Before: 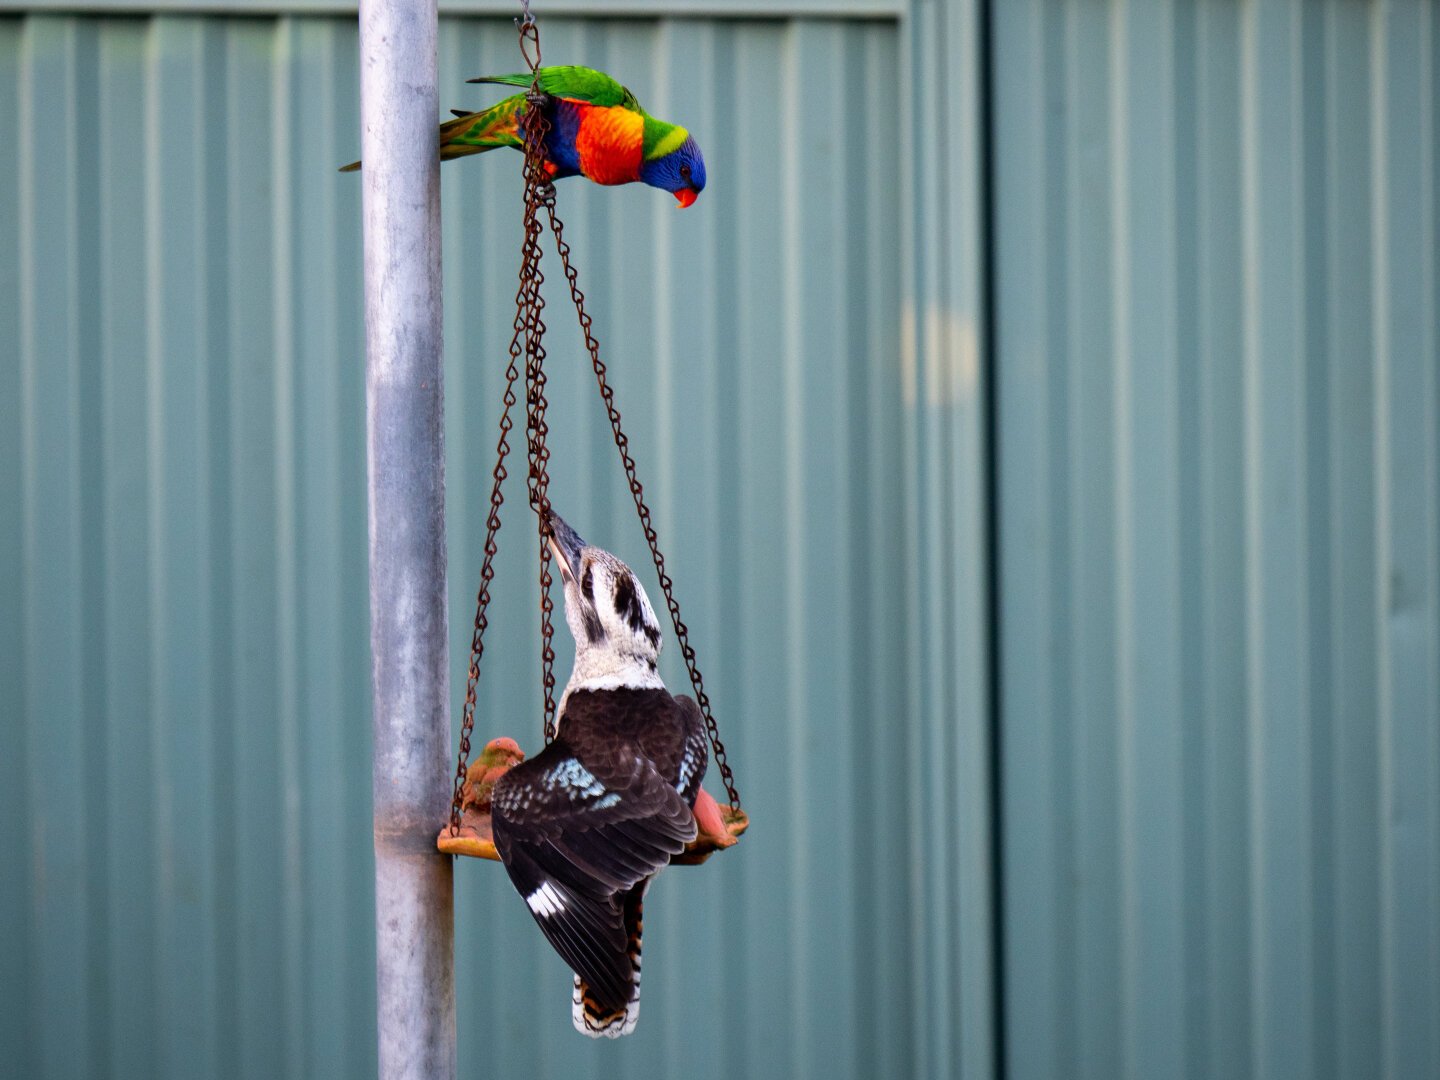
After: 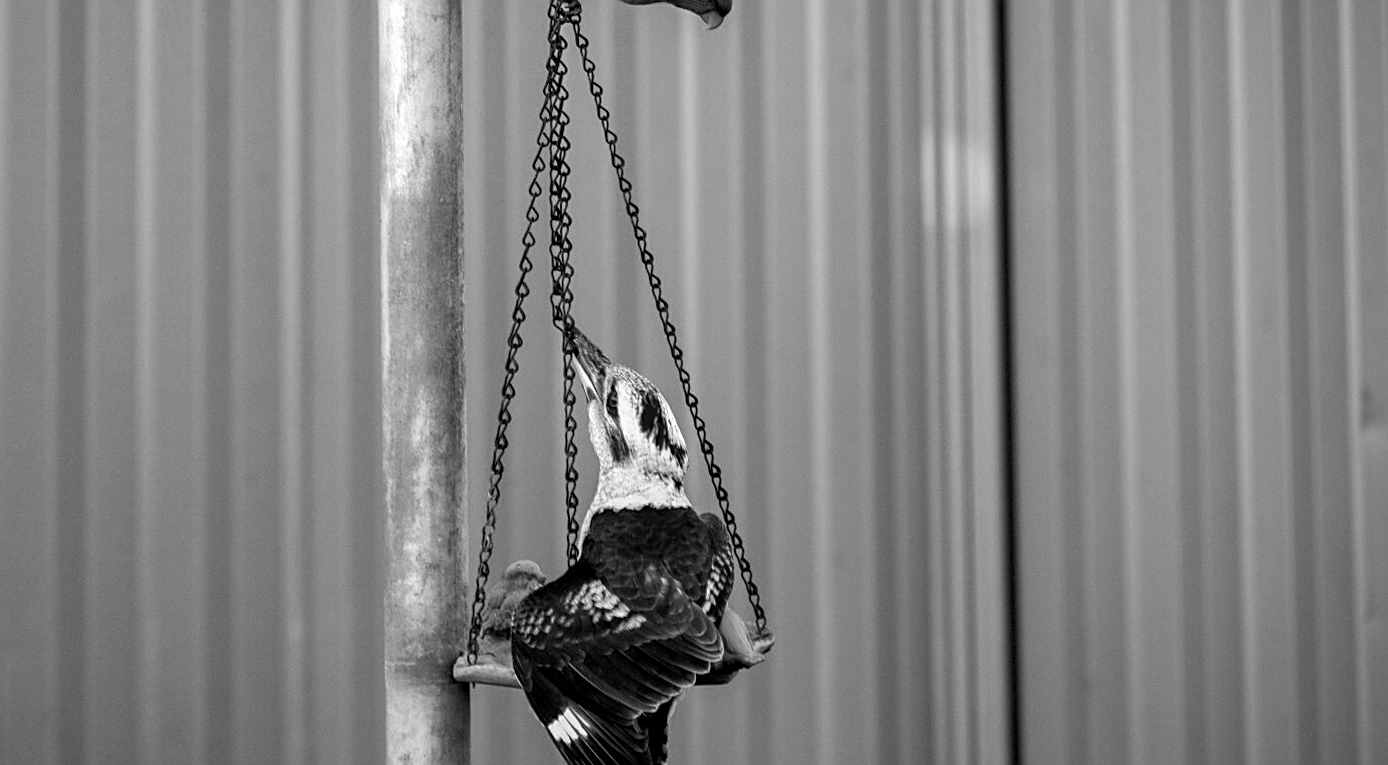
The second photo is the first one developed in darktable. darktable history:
monochrome: a -4.13, b 5.16, size 1
local contrast: on, module defaults
sharpen: on, module defaults
crop and rotate: left 1.814%, top 12.818%, right 0.25%, bottom 9.225%
rotate and perspective: rotation -0.013°, lens shift (vertical) -0.027, lens shift (horizontal) 0.178, crop left 0.016, crop right 0.989, crop top 0.082, crop bottom 0.918
